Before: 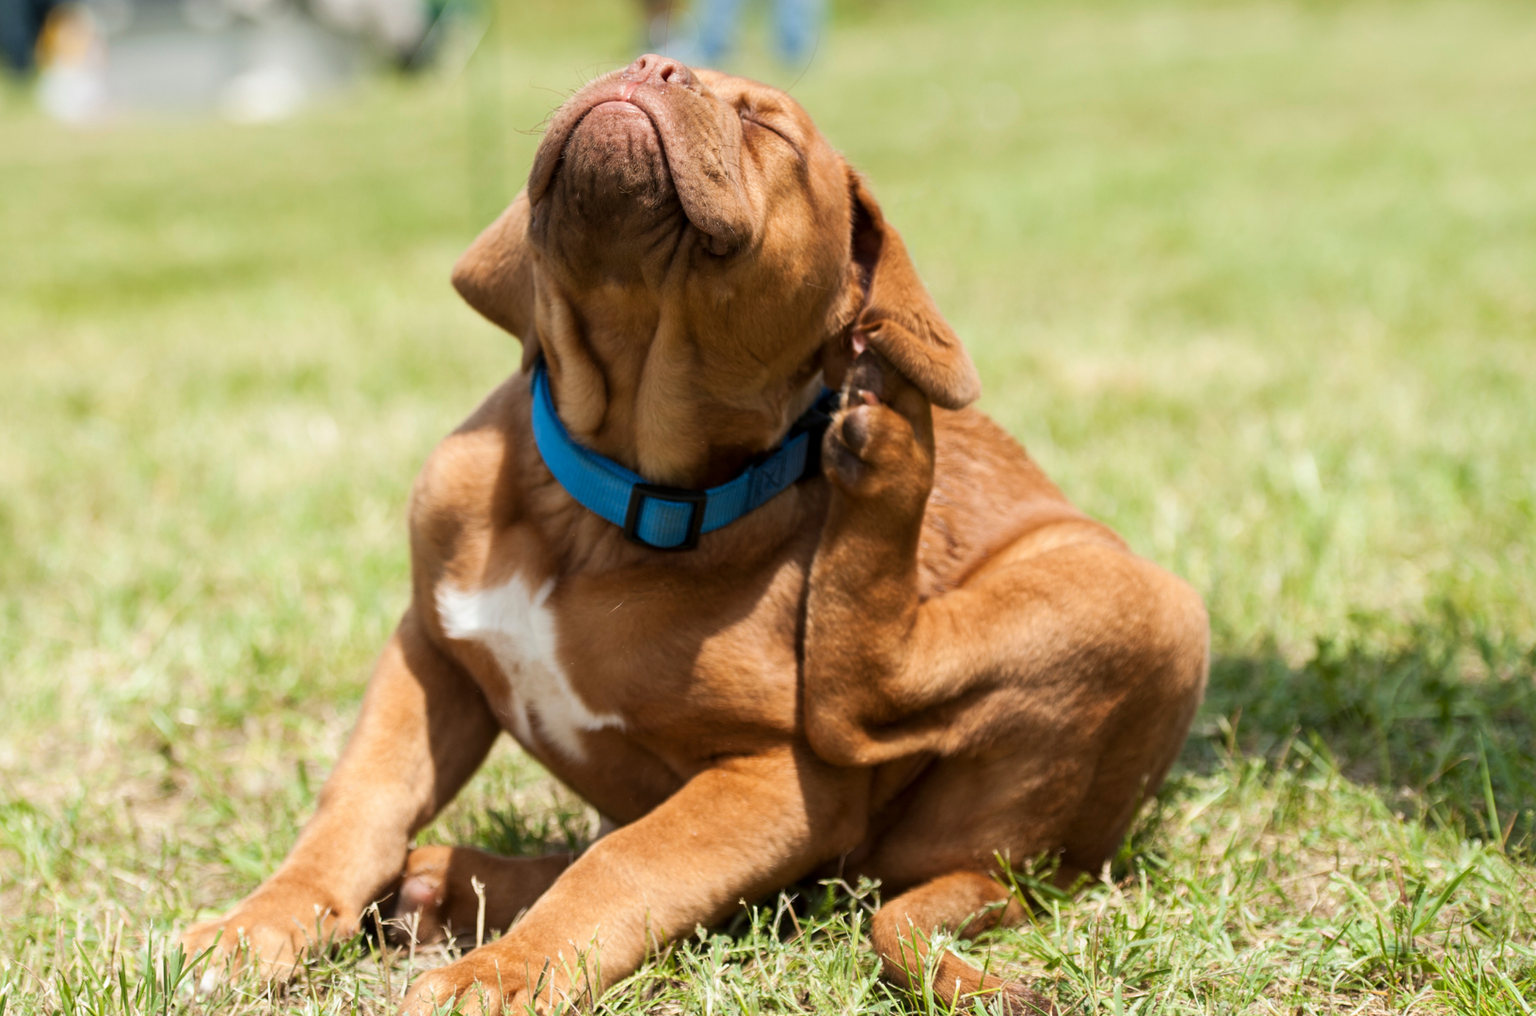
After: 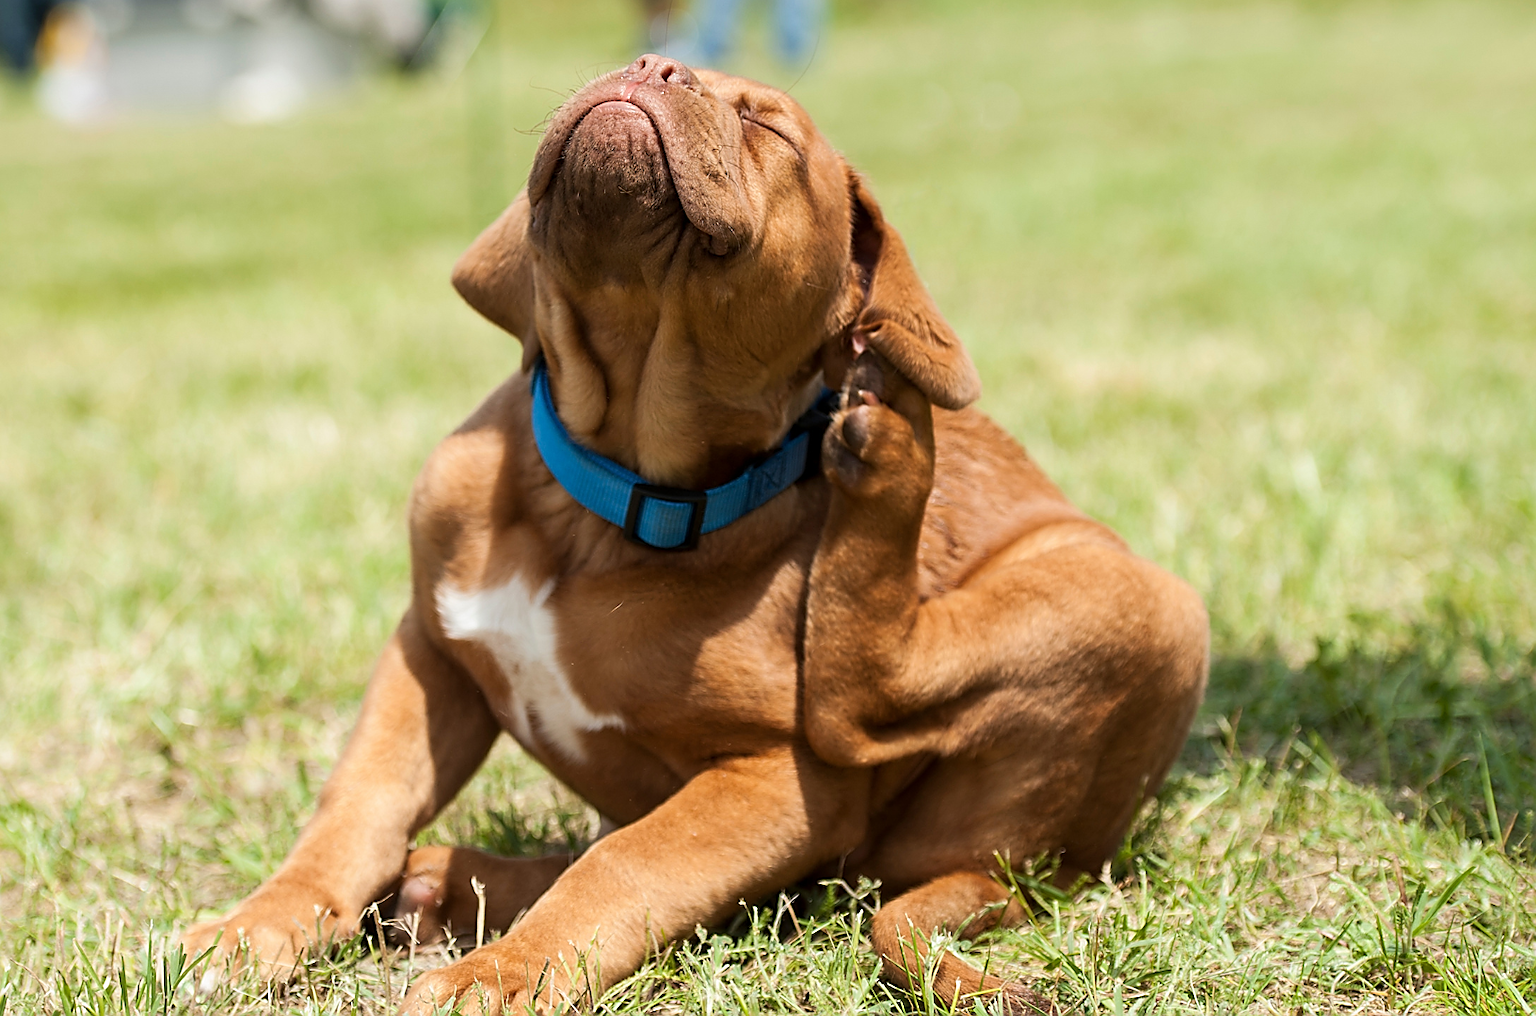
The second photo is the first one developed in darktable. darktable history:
sharpen: radius 1.425, amount 1.242, threshold 0.827
